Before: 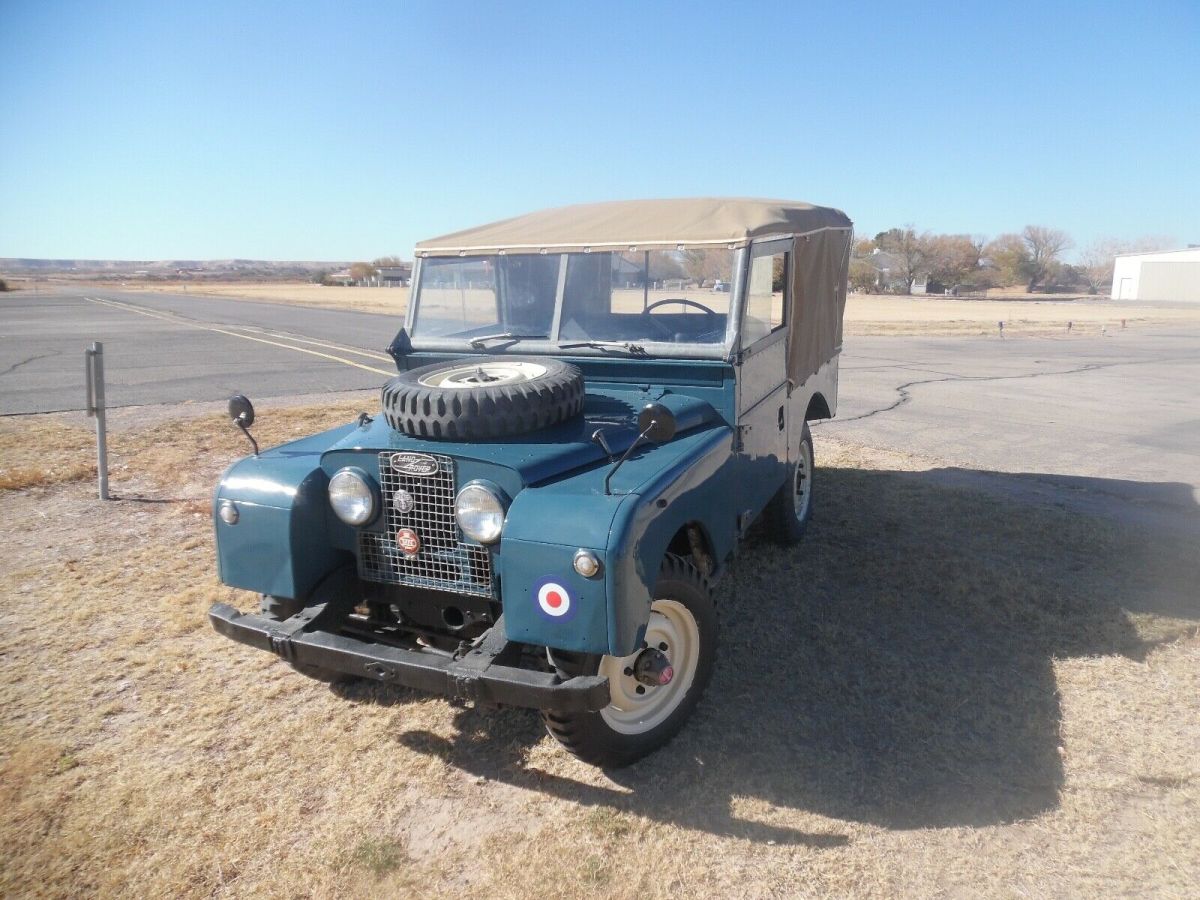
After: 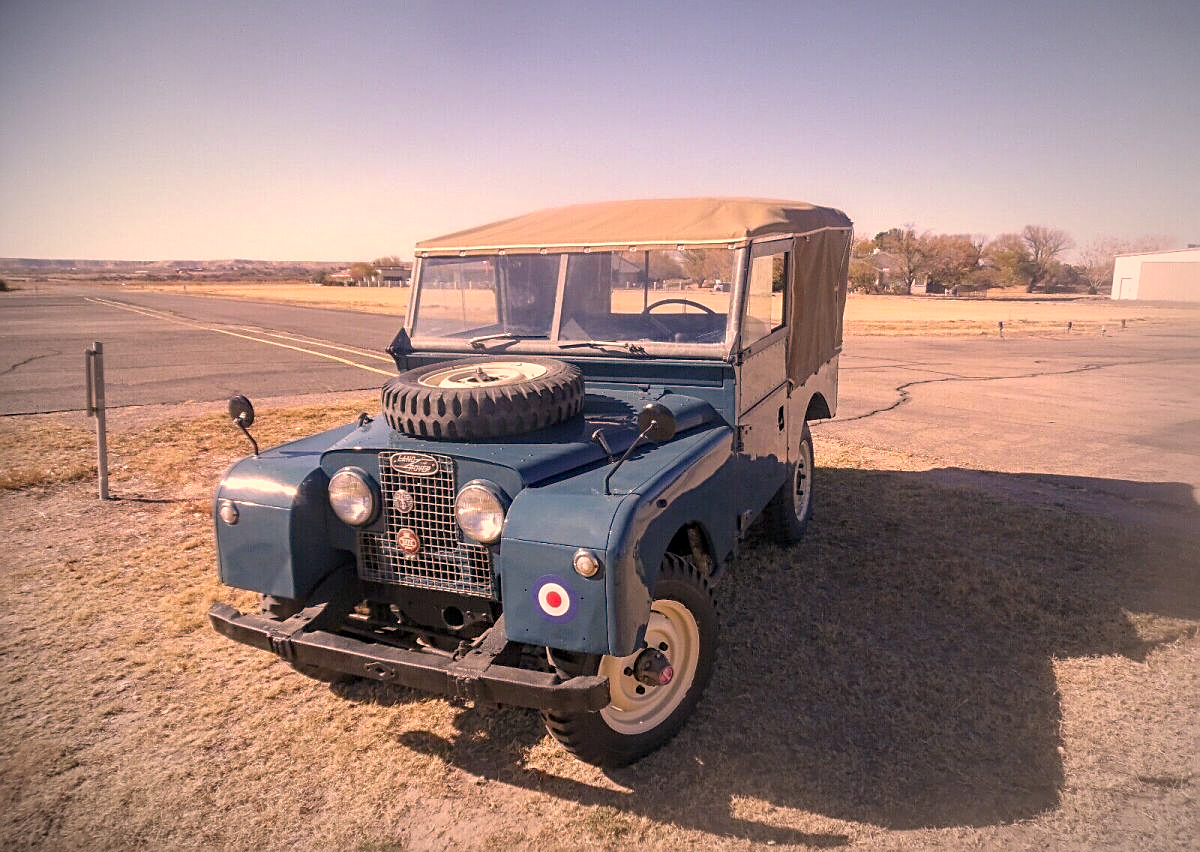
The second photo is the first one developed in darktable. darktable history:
color correction: highlights a* 22.58, highlights b* 21.56
local contrast: on, module defaults
vignetting: fall-off start 67.39%, fall-off radius 68.52%, brightness -0.47, automatic ratio true
sharpen: on, module defaults
crop and rotate: top 0.007%, bottom 5.286%
color zones: curves: ch1 [(0, 0.513) (0.143, 0.524) (0.286, 0.511) (0.429, 0.506) (0.571, 0.503) (0.714, 0.503) (0.857, 0.508) (1, 0.513)]
haze removal: compatibility mode true, adaptive false
